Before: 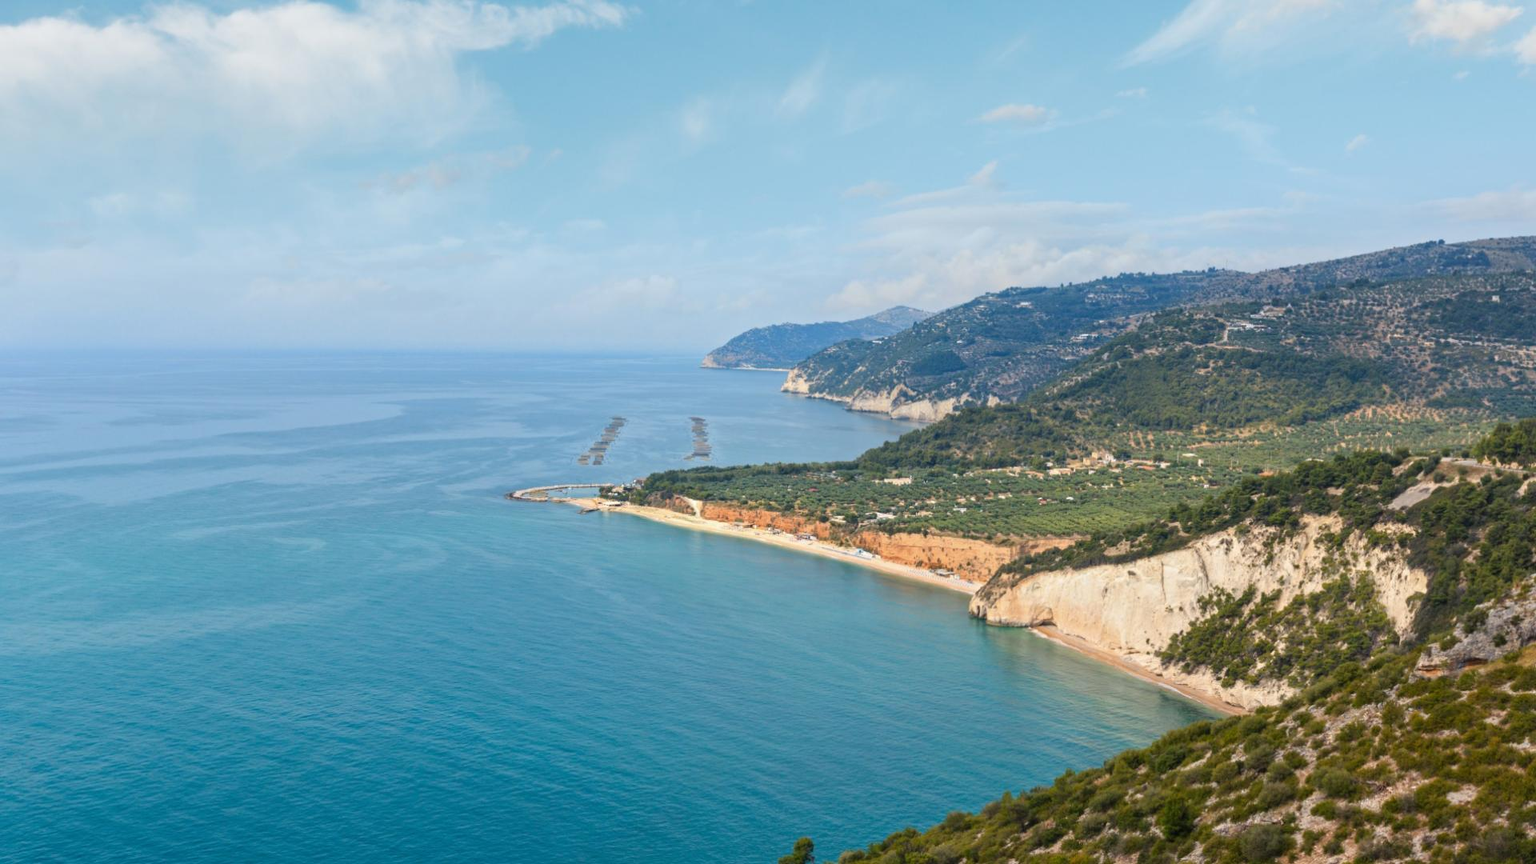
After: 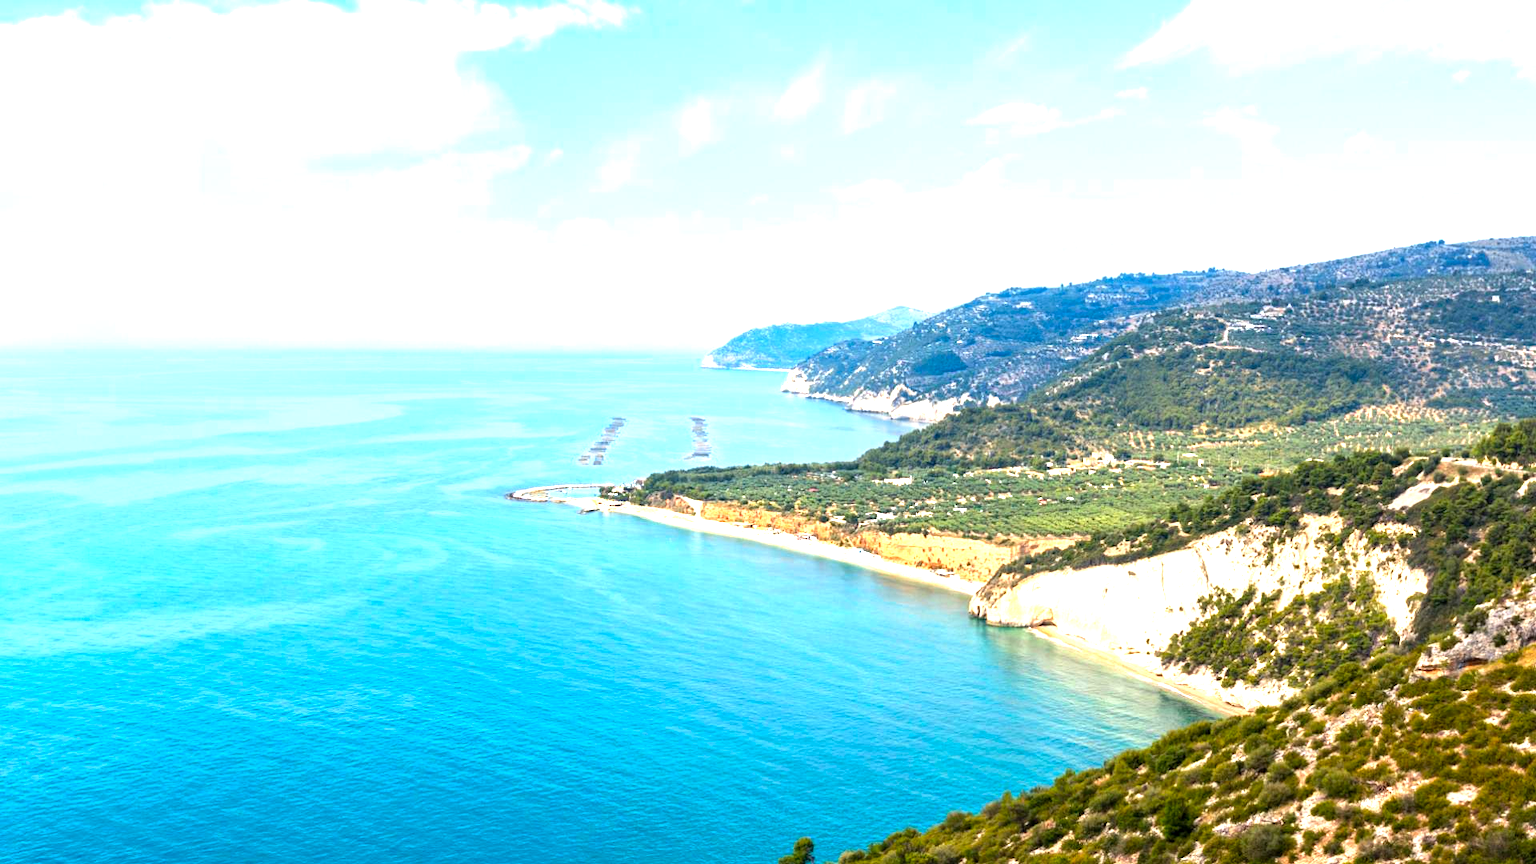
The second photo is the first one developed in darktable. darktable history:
exposure: black level correction 0, exposure 1 EV, compensate exposure bias true, compensate highlight preservation false
color balance: lift [0.991, 1, 1, 1], gamma [0.996, 1, 1, 1], input saturation 98.52%, contrast 20.34%, output saturation 103.72%
